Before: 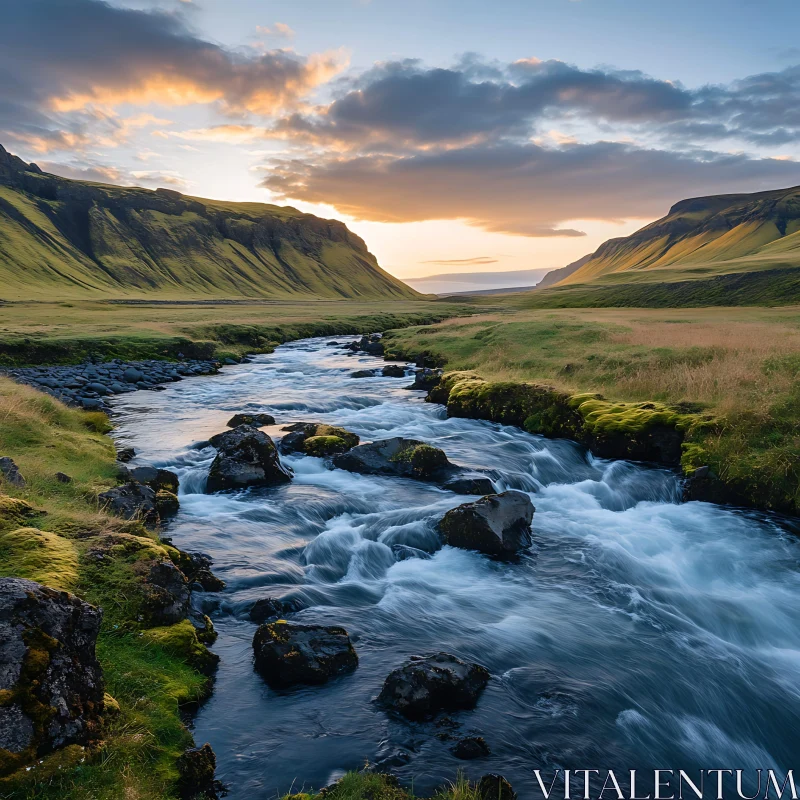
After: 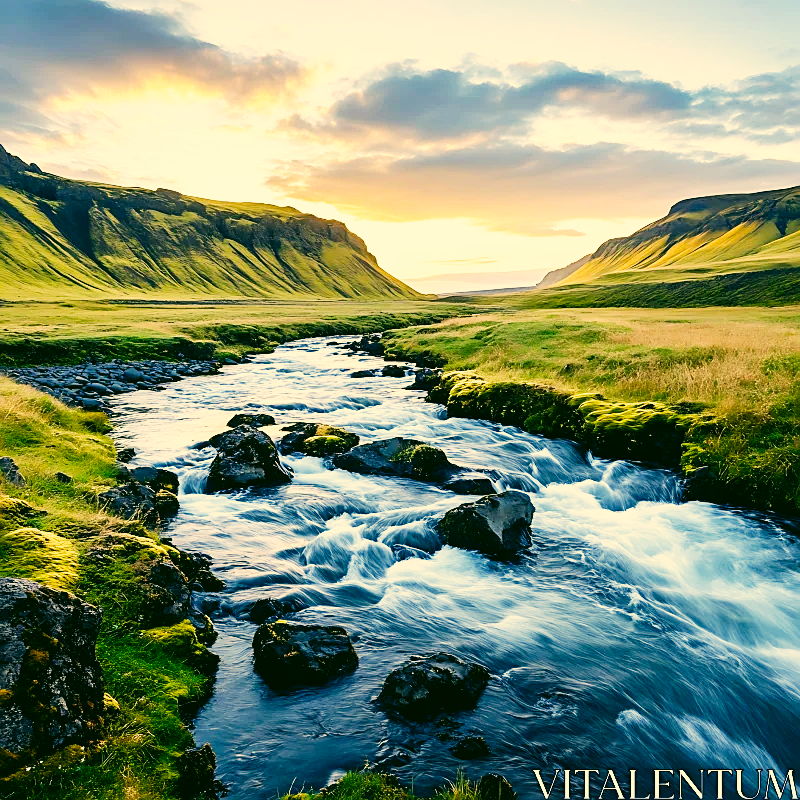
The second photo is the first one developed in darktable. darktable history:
base curve: curves: ch0 [(0, 0) (0.007, 0.004) (0.027, 0.03) (0.046, 0.07) (0.207, 0.54) (0.442, 0.872) (0.673, 0.972) (1, 1)], preserve colors none
color balance rgb: perceptual saturation grading › global saturation -1.404%
sharpen: on, module defaults
color correction: highlights a* 5.07, highlights b* 23.55, shadows a* -16.08, shadows b* 3.79
